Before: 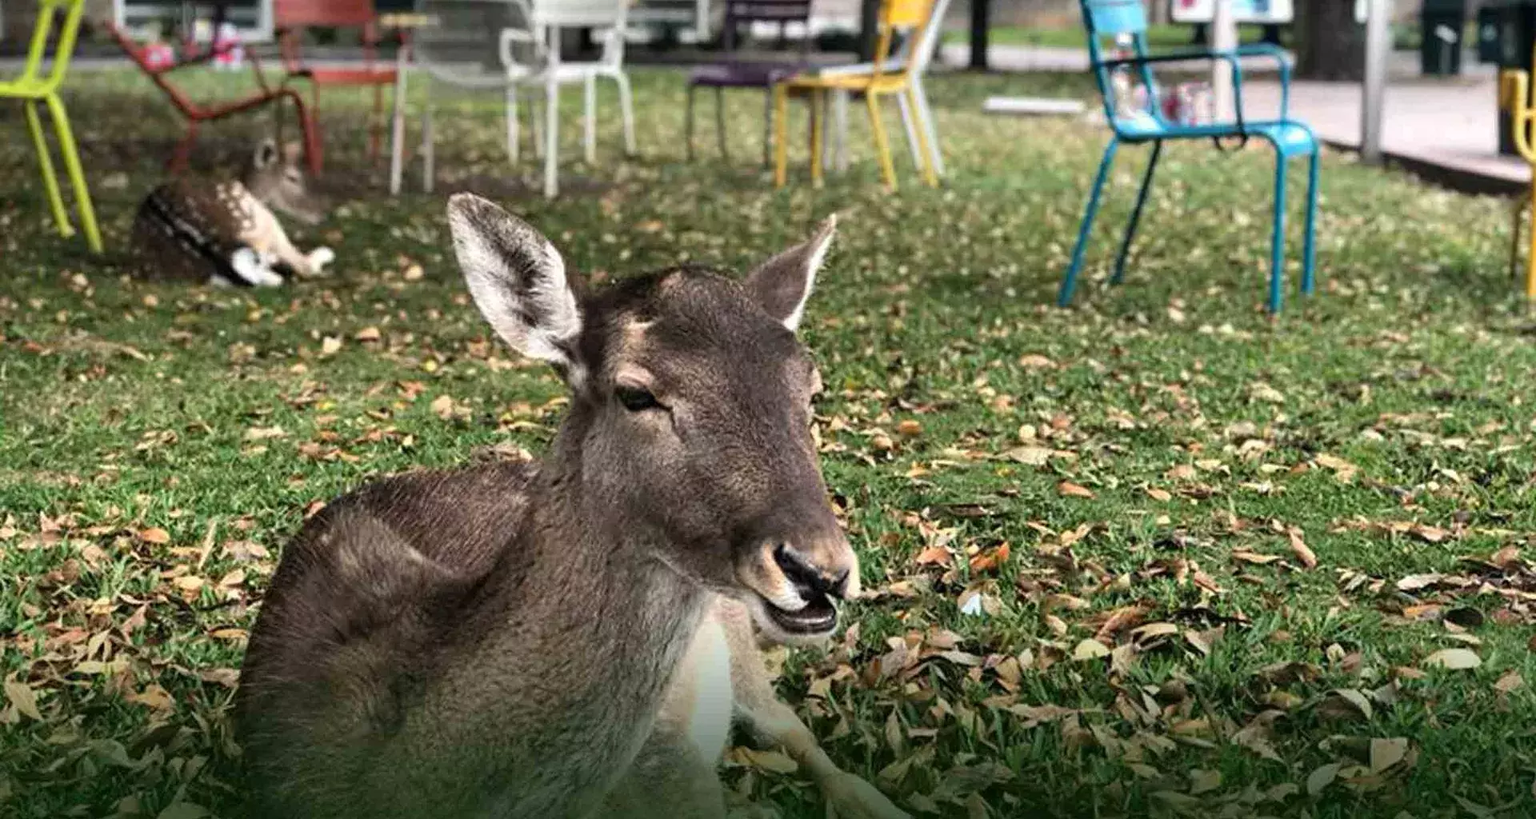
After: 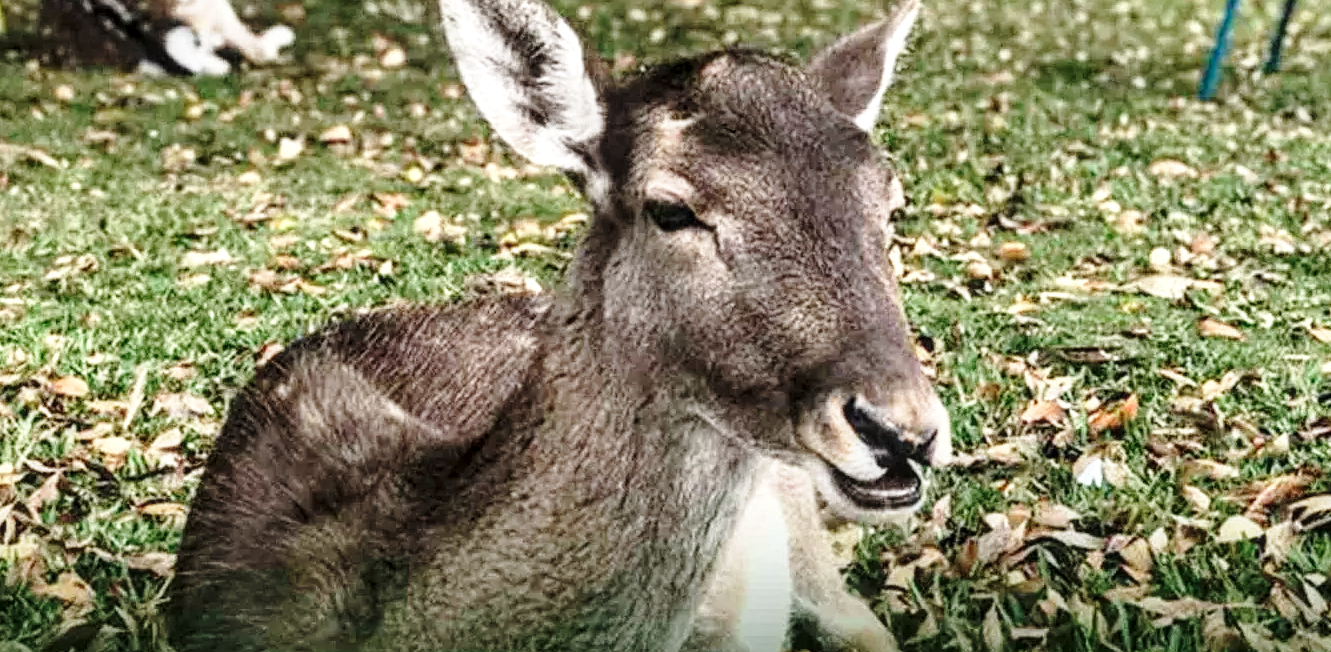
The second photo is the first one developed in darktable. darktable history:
base curve: curves: ch0 [(0, 0) (0.028, 0.03) (0.121, 0.232) (0.46, 0.748) (0.859, 0.968) (1, 1)], preserve colors none
crop: left 6.488%, top 27.668%, right 24.183%, bottom 8.656%
local contrast: on, module defaults
color correction: saturation 0.8
